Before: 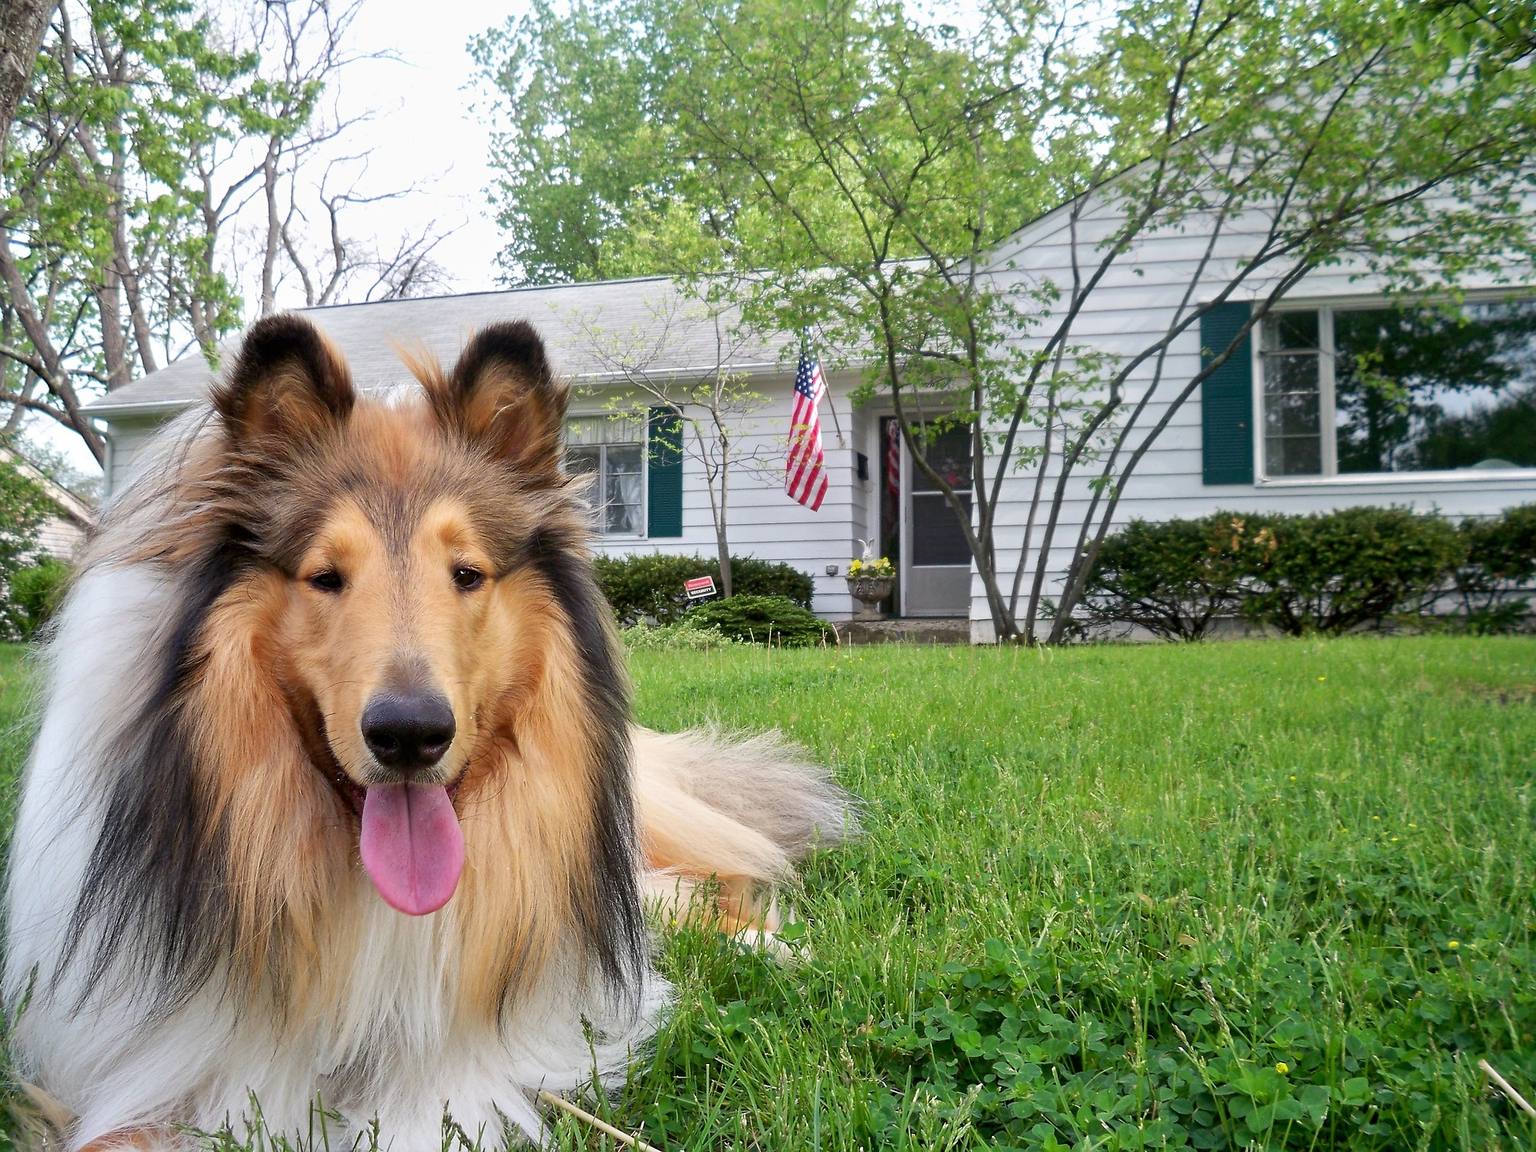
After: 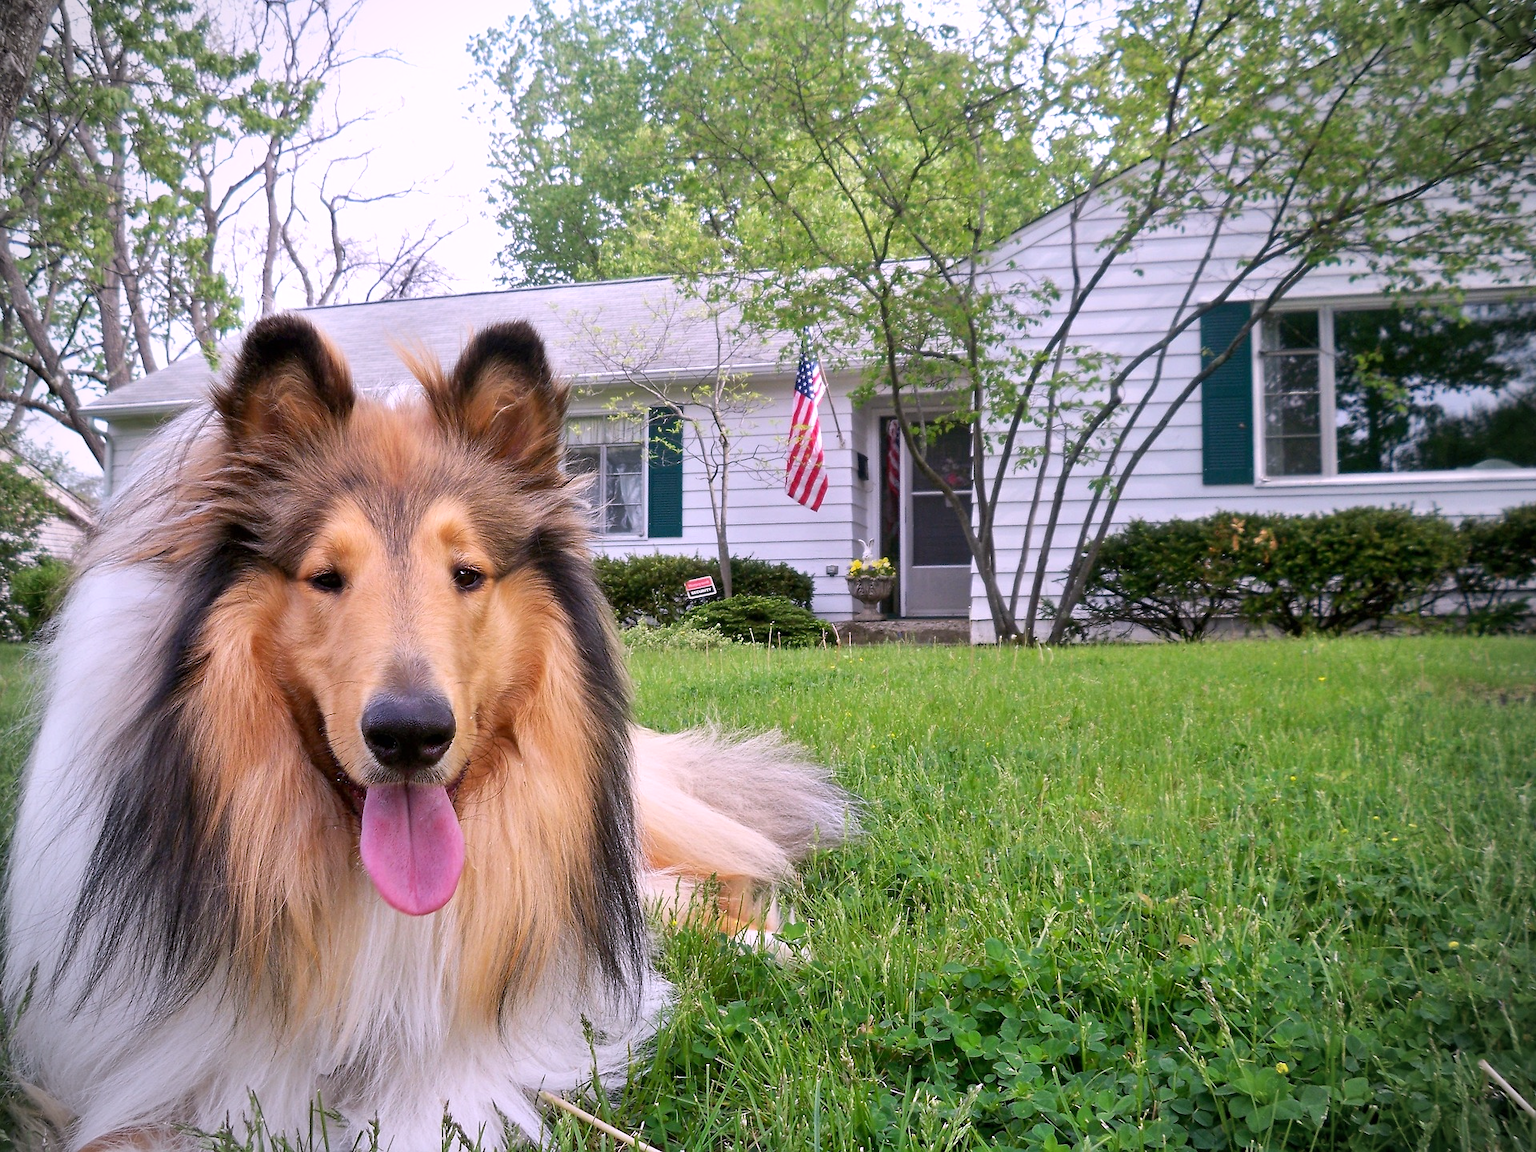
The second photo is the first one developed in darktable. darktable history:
vignetting: on, module defaults
white balance: red 1.066, blue 1.119
